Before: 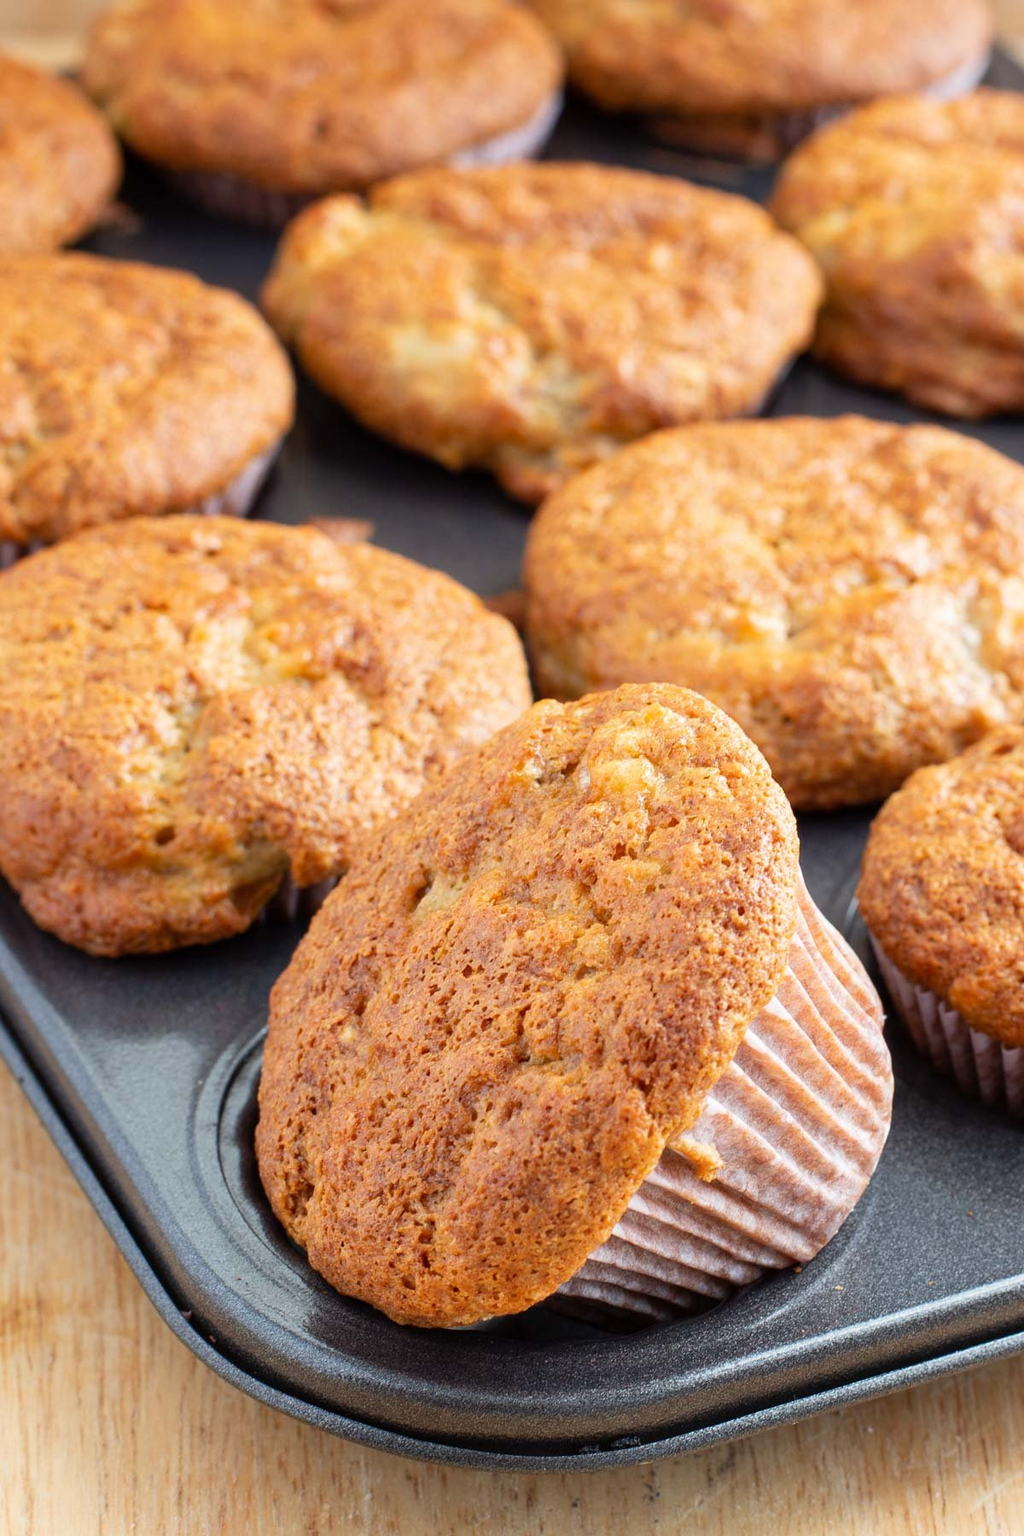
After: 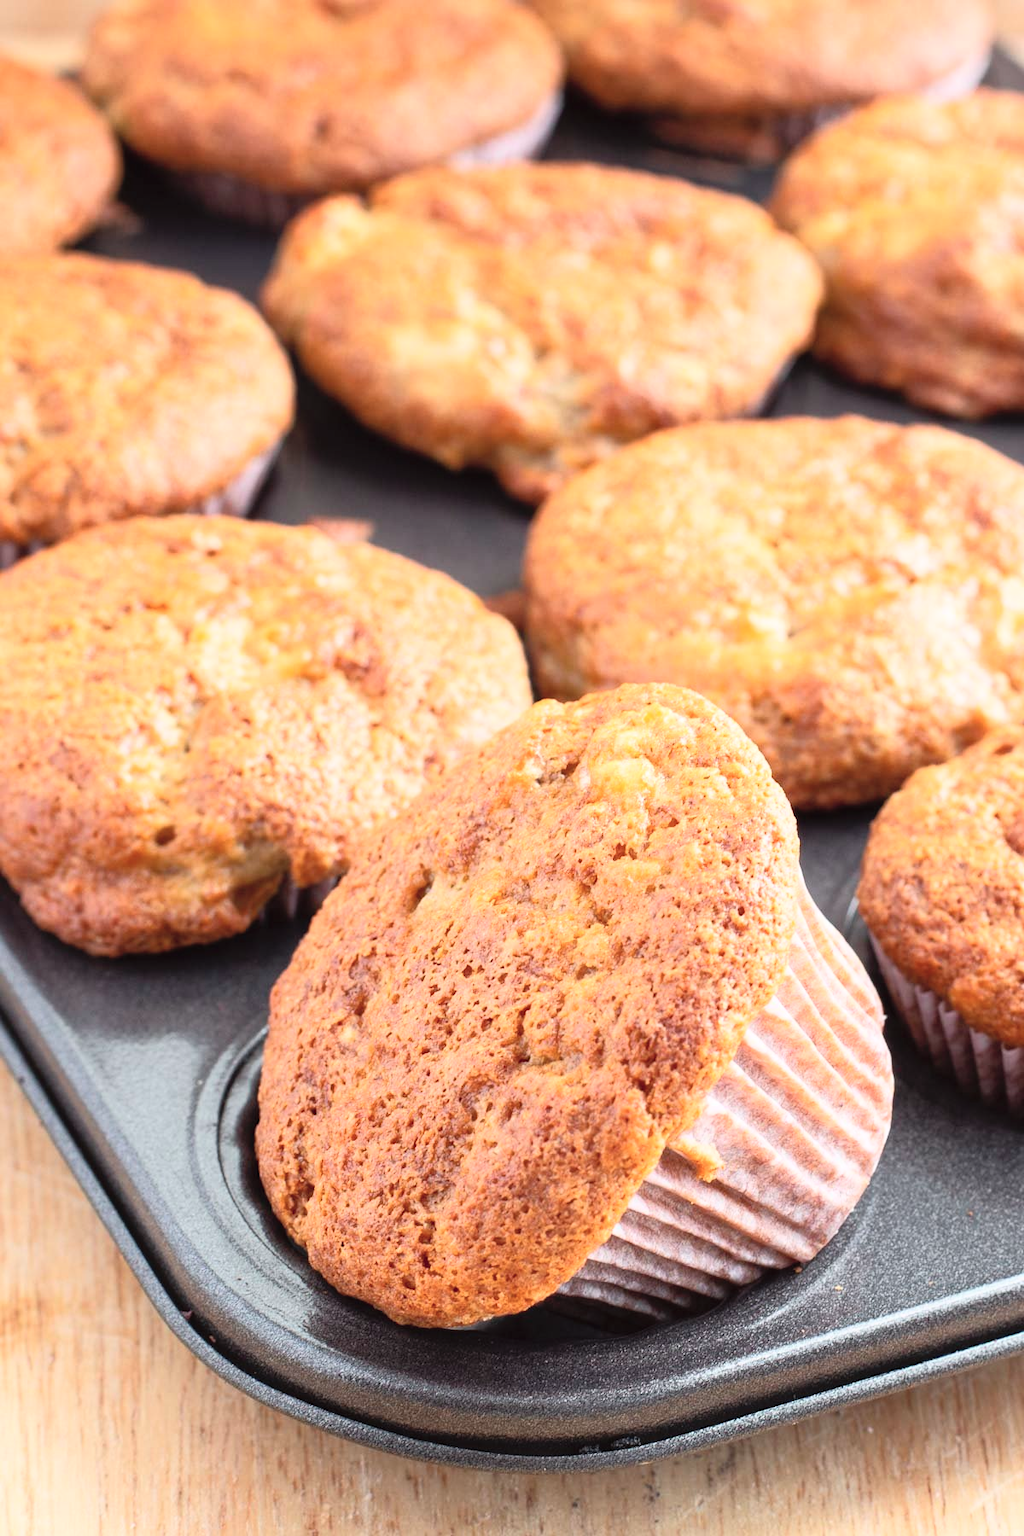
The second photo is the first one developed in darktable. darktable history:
tone curve: curves: ch0 [(0.003, 0.029) (0.188, 0.252) (0.46, 0.56) (0.608, 0.748) (0.871, 0.955) (1, 1)]; ch1 [(0, 0) (0.35, 0.356) (0.45, 0.453) (0.508, 0.515) (0.618, 0.634) (1, 1)]; ch2 [(0, 0) (0.456, 0.469) (0.5, 0.5) (0.634, 0.625) (1, 1)], color space Lab, independent channels, preserve colors none
